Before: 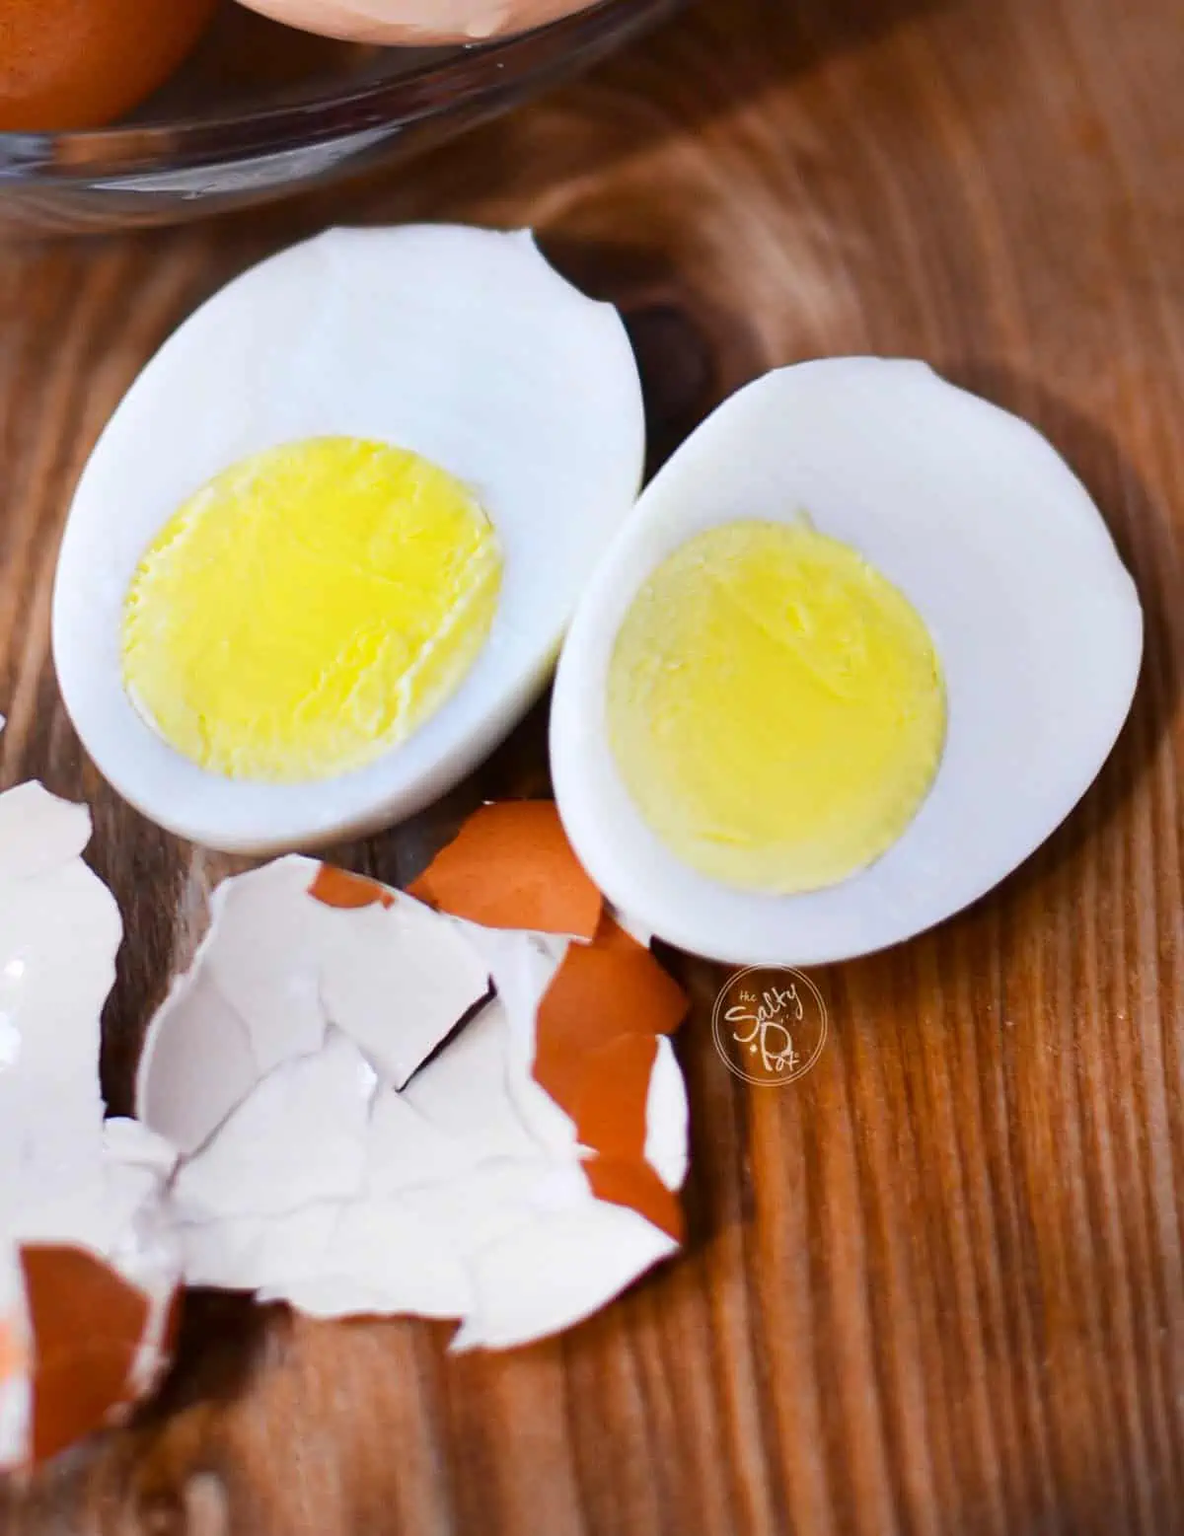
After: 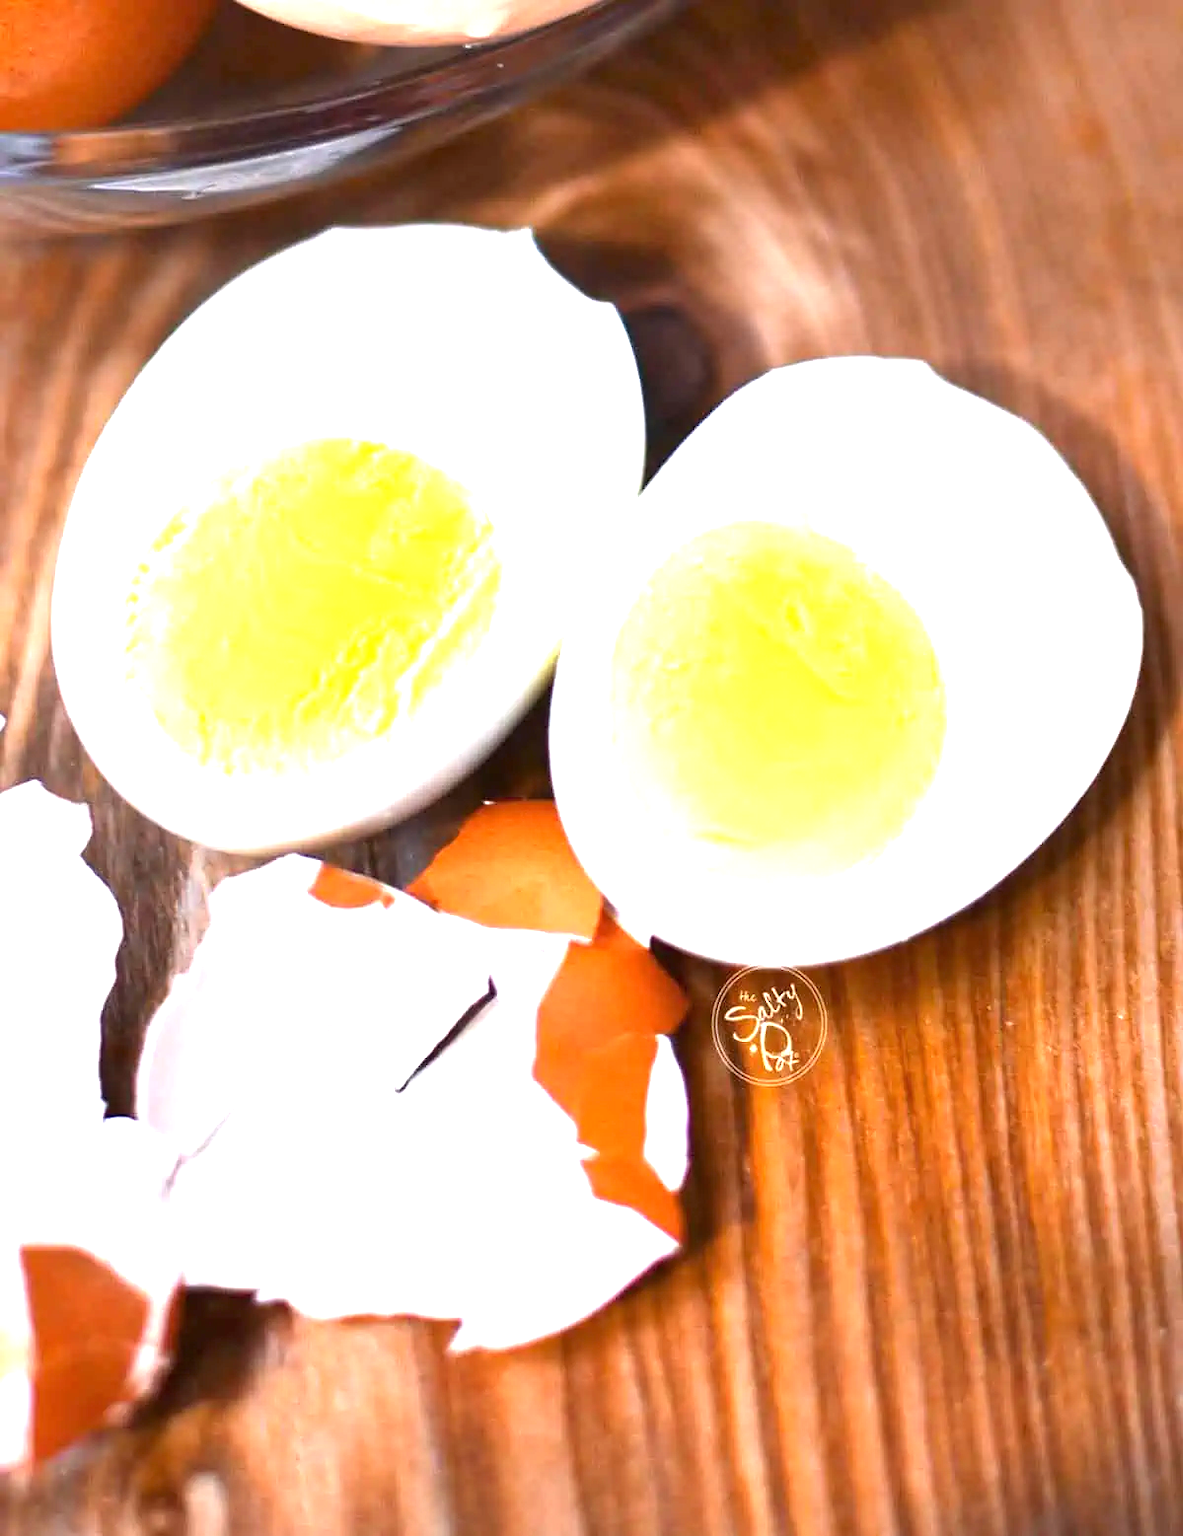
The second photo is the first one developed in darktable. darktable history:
exposure: black level correction 0, exposure 1.403 EV, compensate highlight preservation false
